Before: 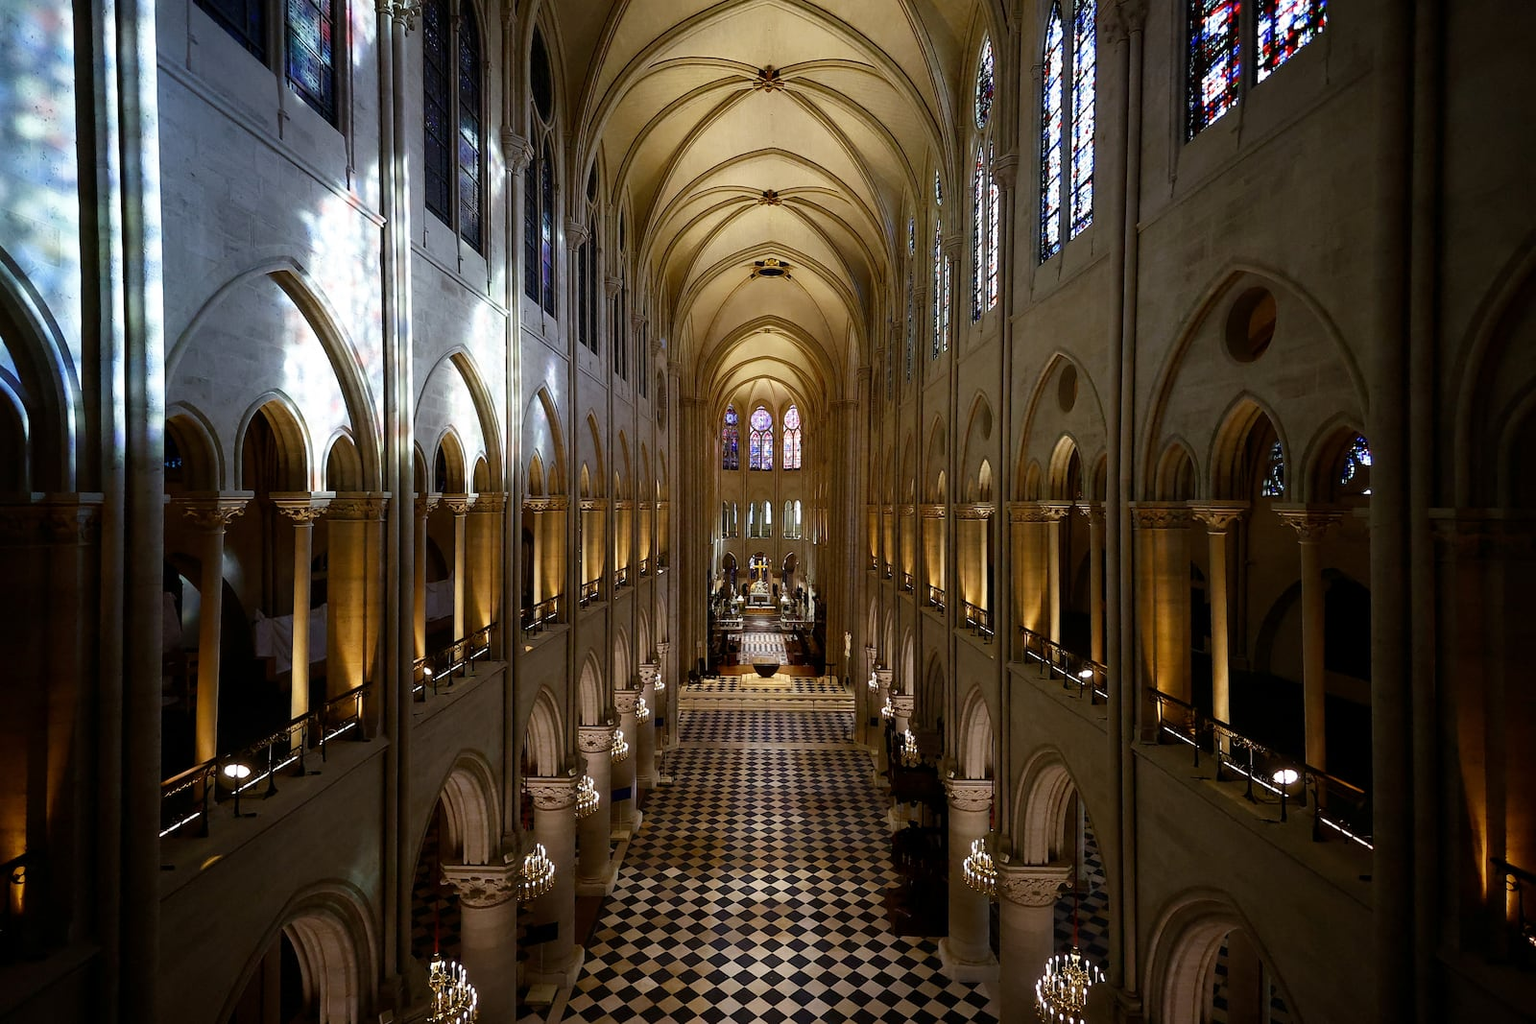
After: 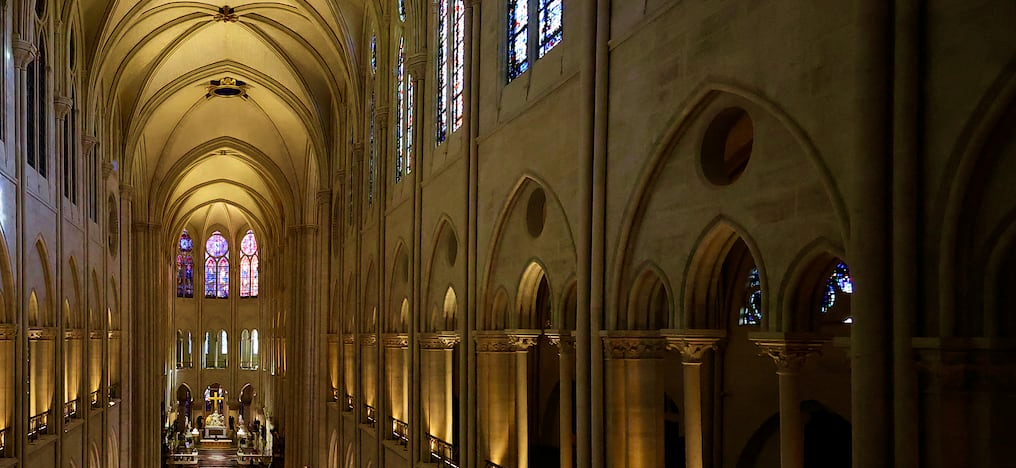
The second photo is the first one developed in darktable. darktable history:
velvia: strength 67.65%, mid-tones bias 0.969
crop: left 36.017%, top 18.018%, right 0.459%, bottom 38.048%
